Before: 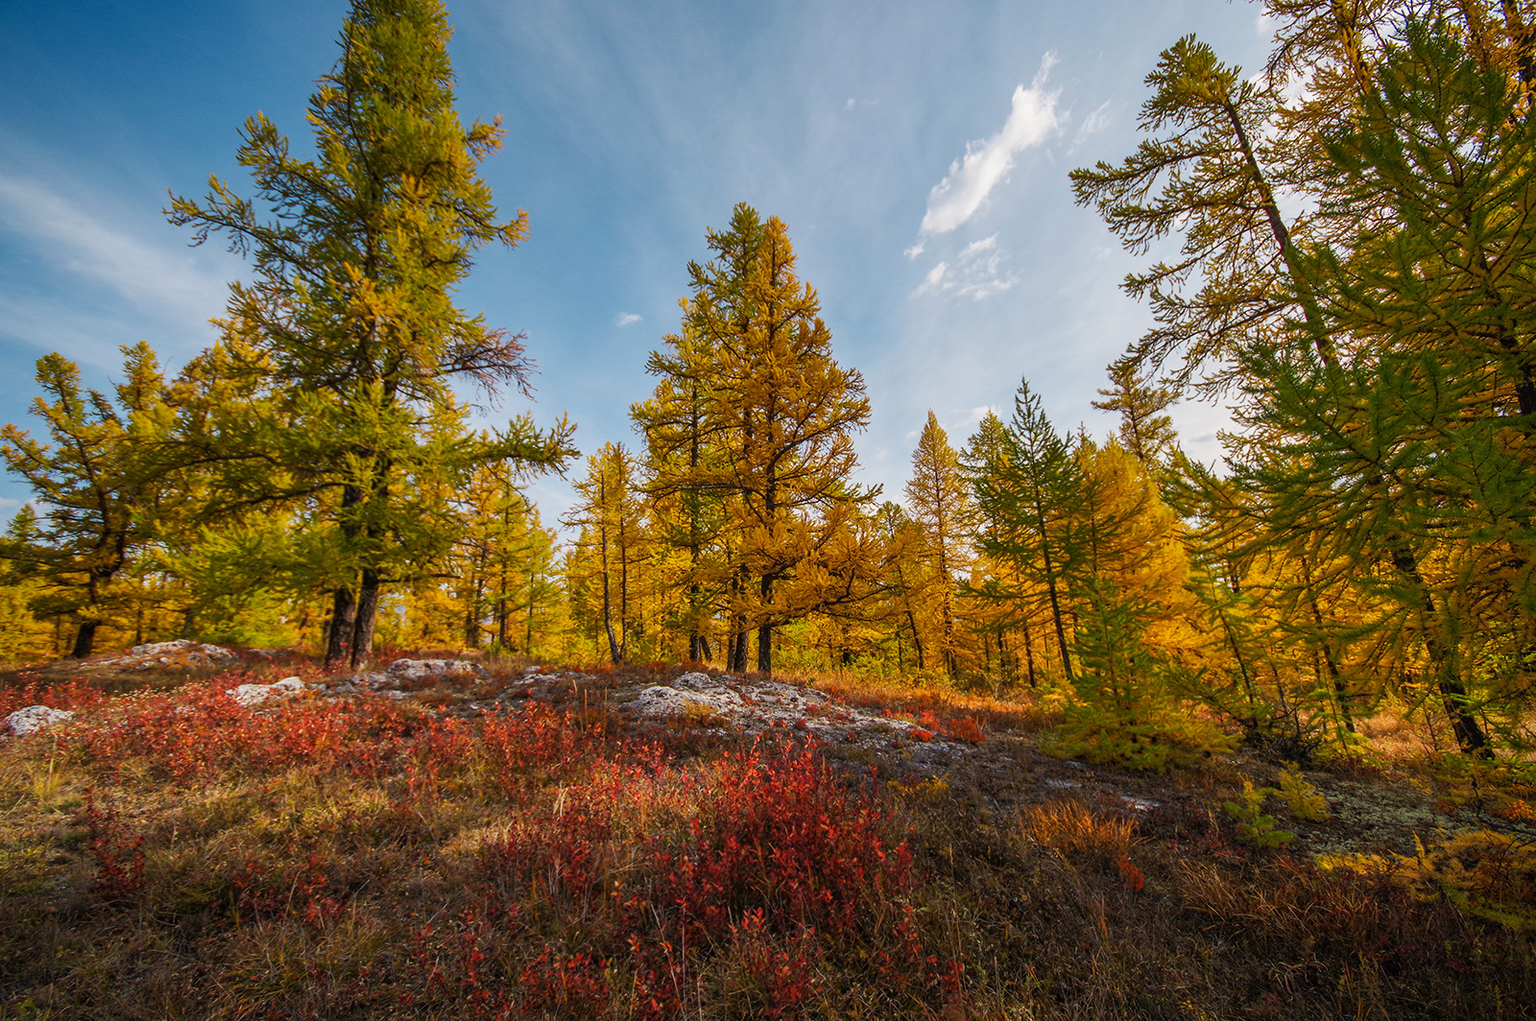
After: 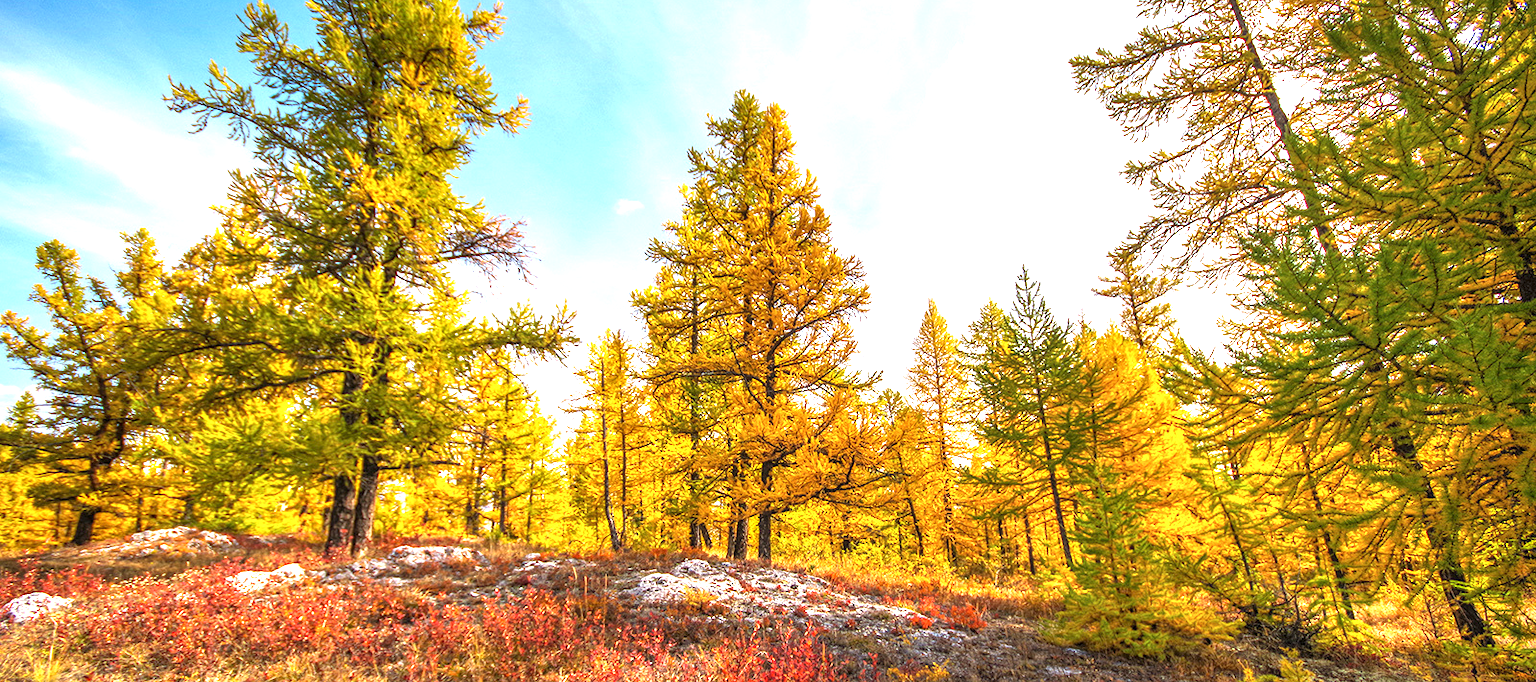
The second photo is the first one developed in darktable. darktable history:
crop: top 11.134%, bottom 21.953%
local contrast: on, module defaults
exposure: black level correction 0, exposure 1.618 EV, compensate exposure bias true, compensate highlight preservation false
